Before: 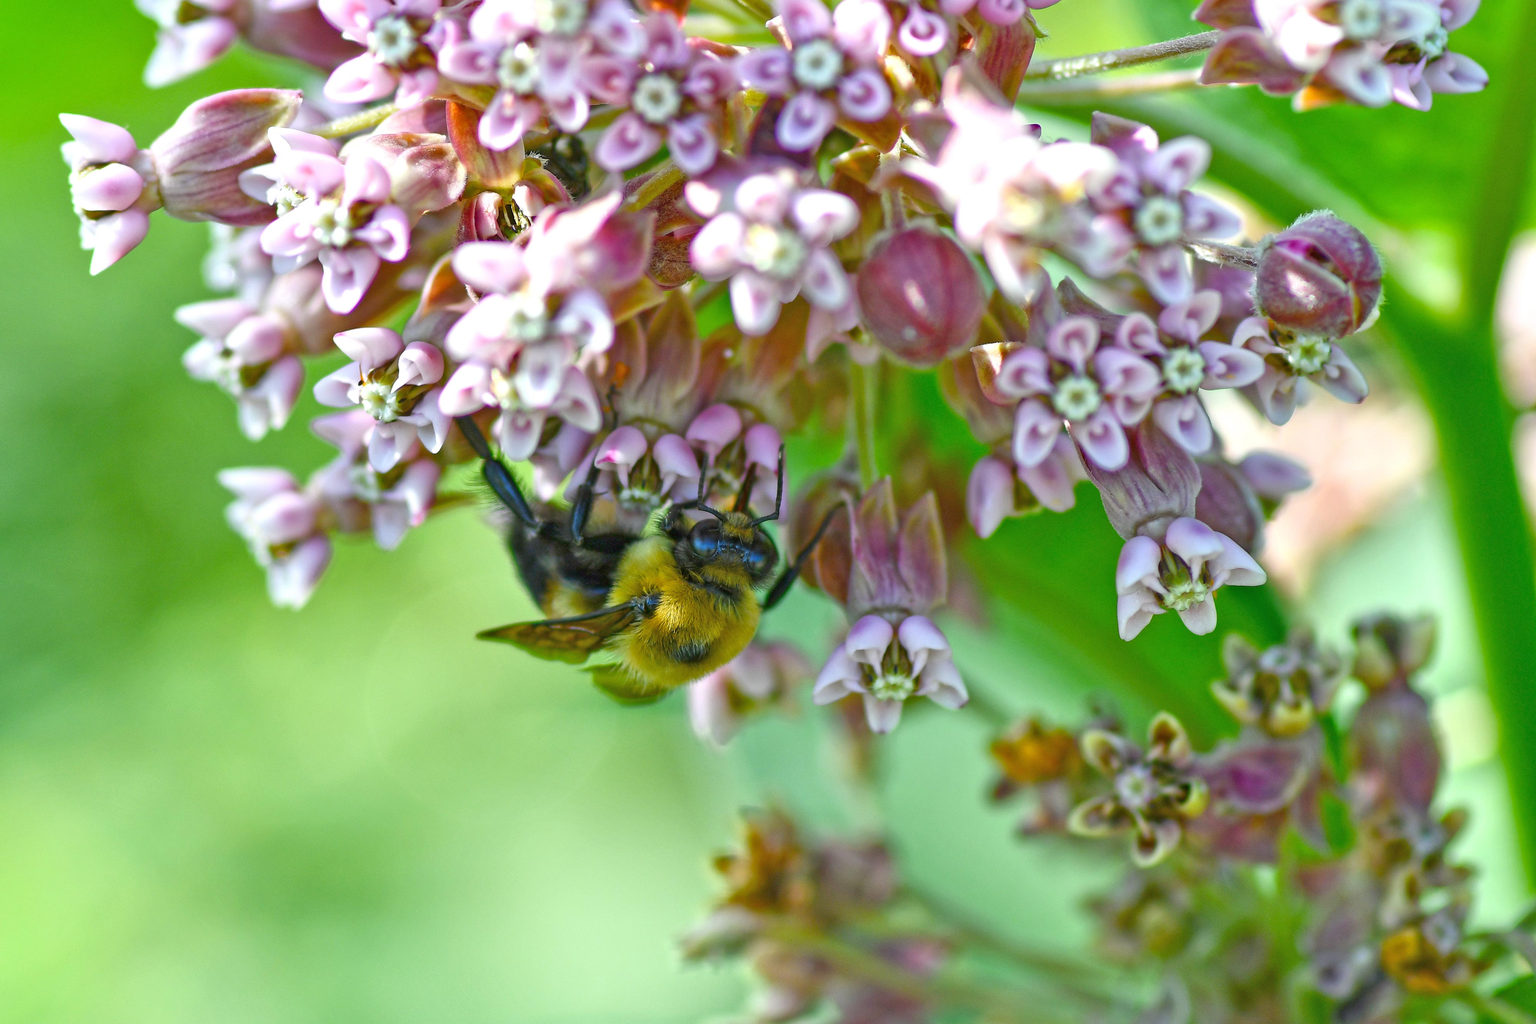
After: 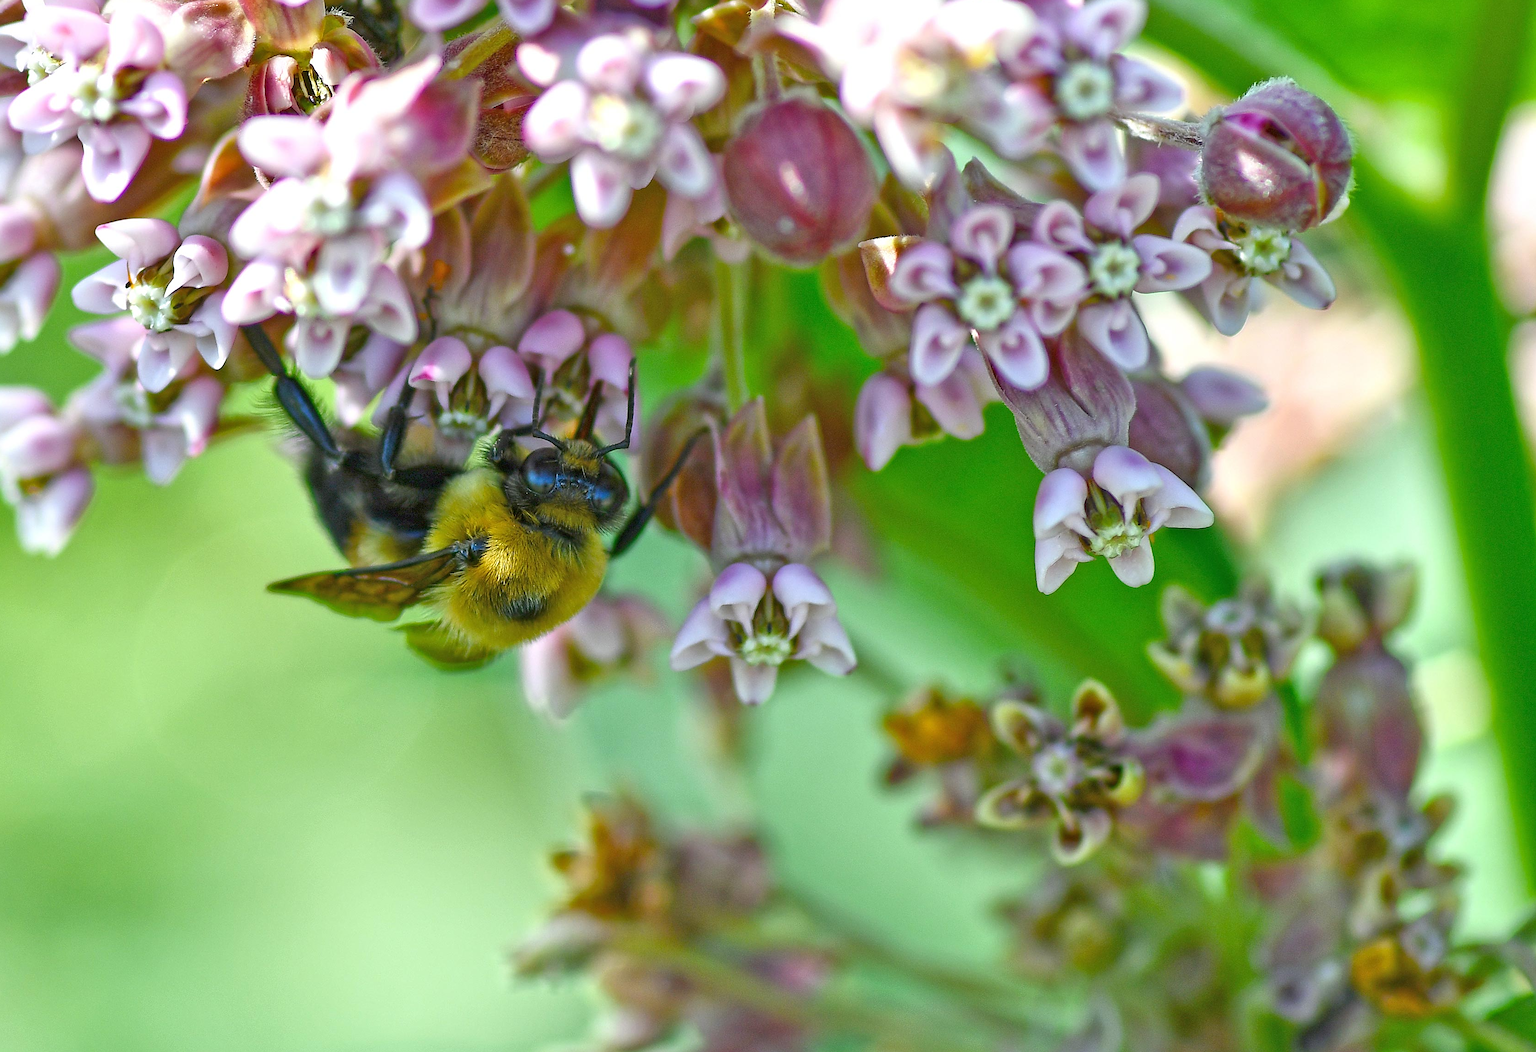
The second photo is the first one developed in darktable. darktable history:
sharpen: on, module defaults
crop: left 16.531%, top 14.235%
